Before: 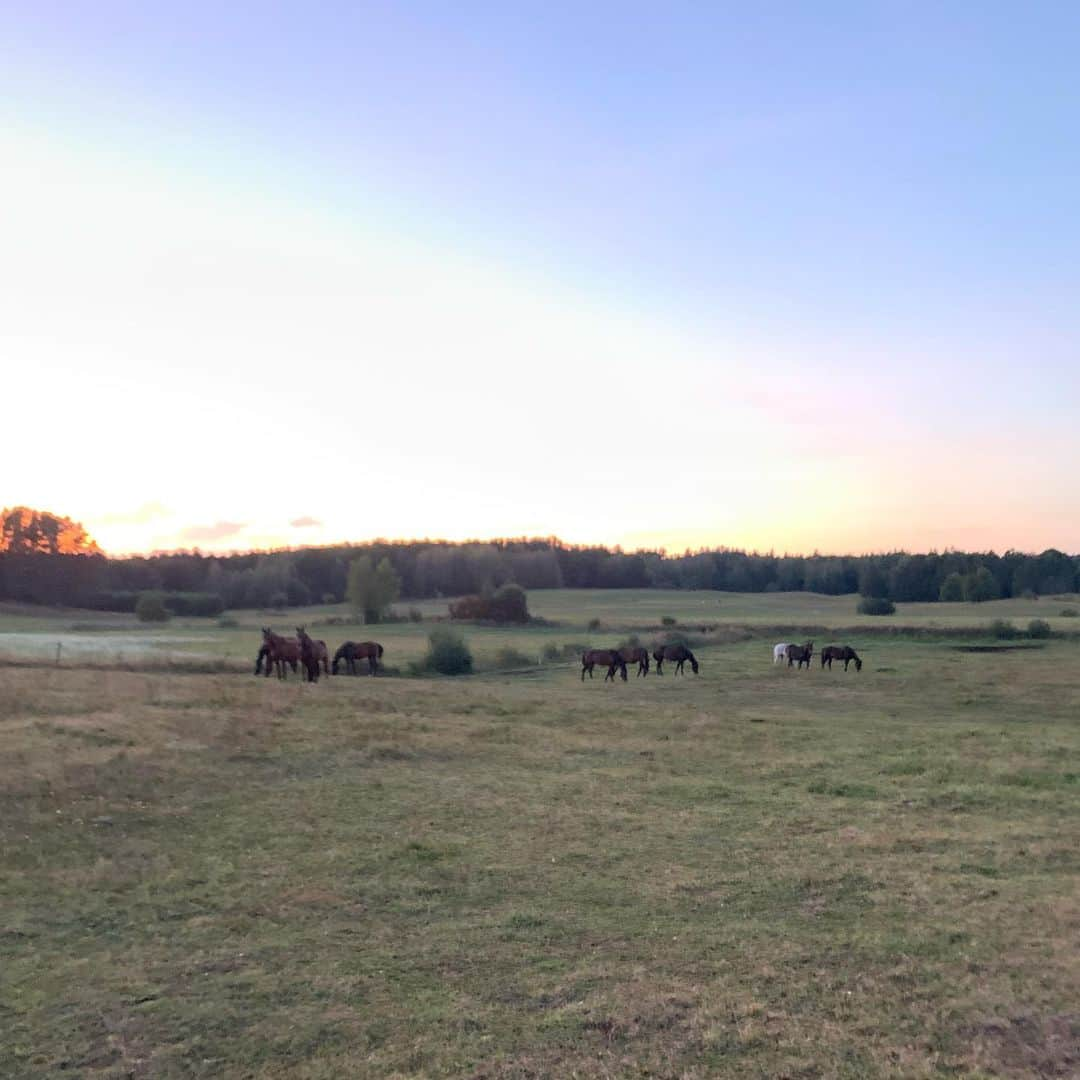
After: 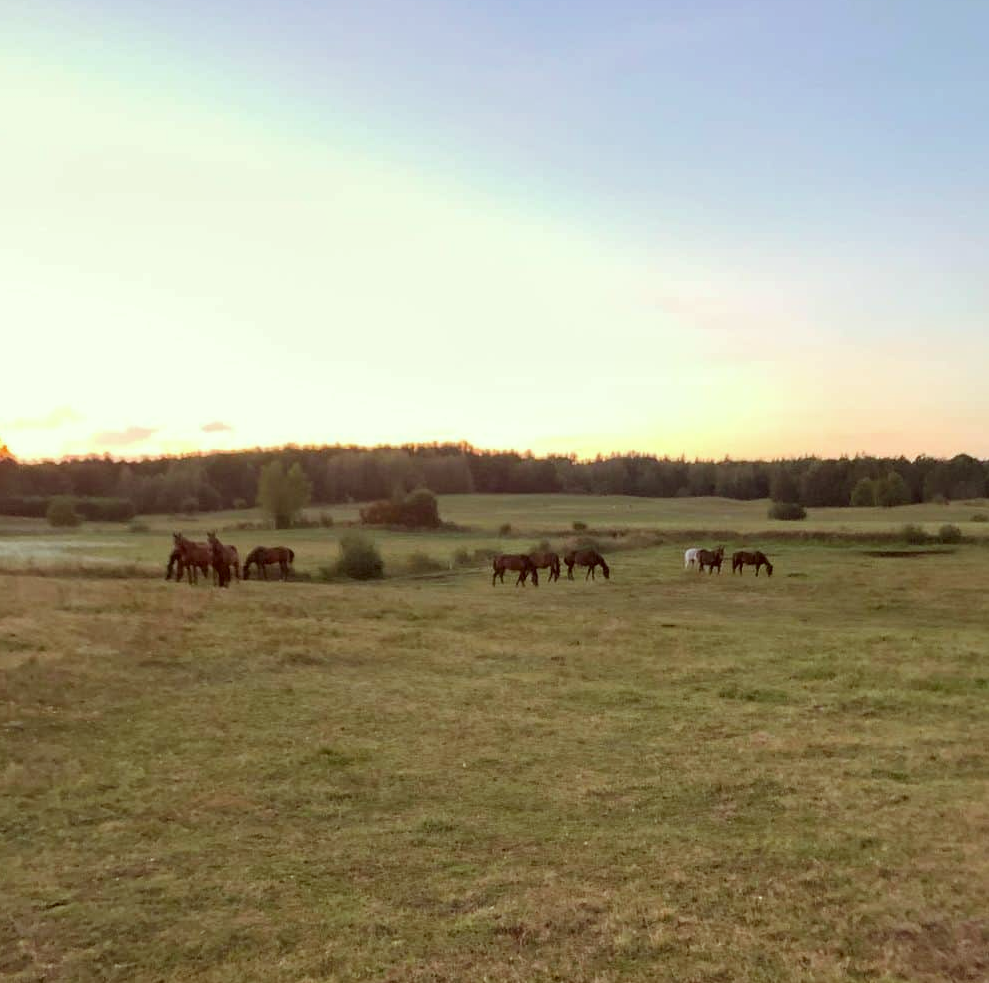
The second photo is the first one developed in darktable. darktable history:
shadows and highlights: shadows 36.47, highlights -27.58, soften with gaussian
crop and rotate: left 8.365%, top 8.917%
color correction: highlights a* -6.28, highlights b* 9.26, shadows a* 10.69, shadows b* 23.57
